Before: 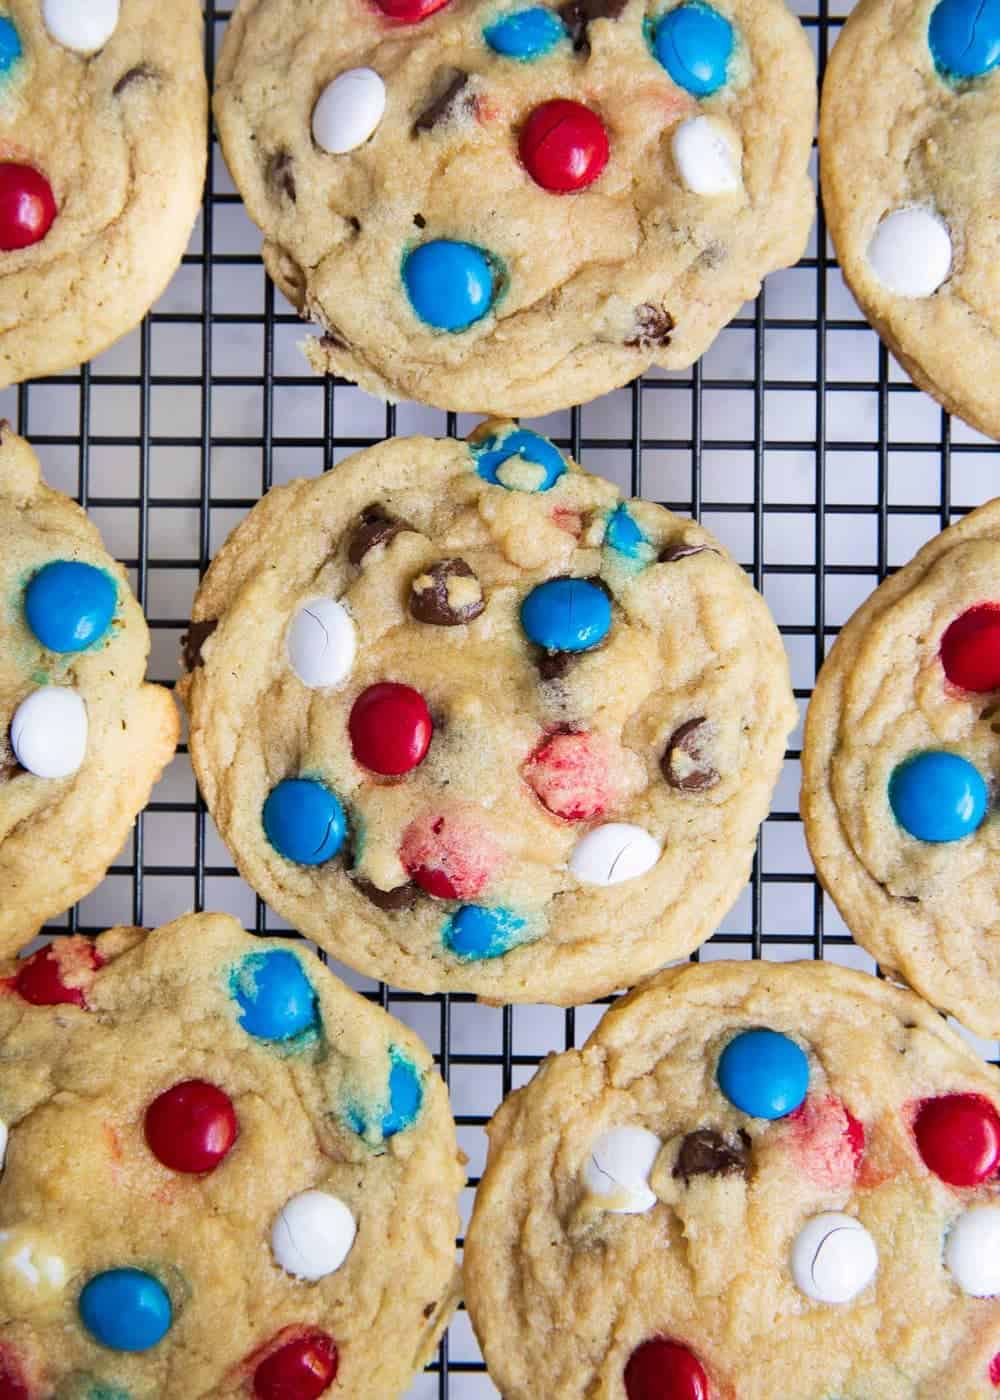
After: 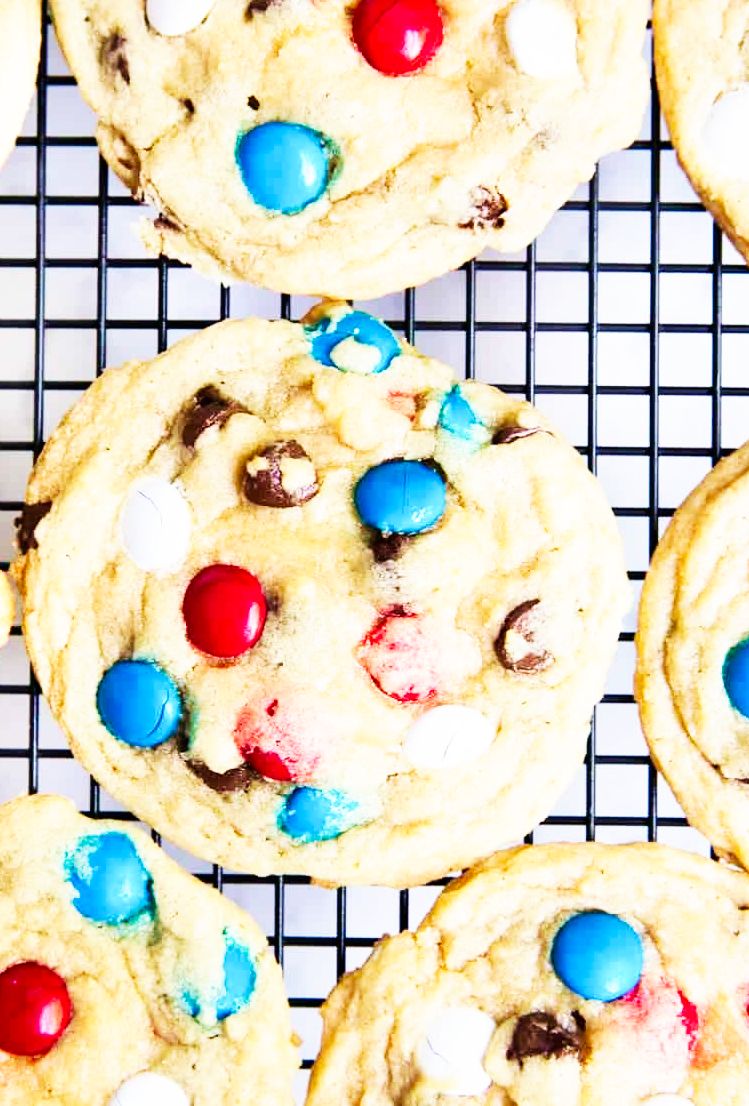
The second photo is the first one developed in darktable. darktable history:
crop: left 16.634%, top 8.442%, right 8.376%, bottom 12.489%
velvia: on, module defaults
base curve: curves: ch0 [(0, 0) (0.007, 0.004) (0.027, 0.03) (0.046, 0.07) (0.207, 0.54) (0.442, 0.872) (0.673, 0.972) (1, 1)], preserve colors none
